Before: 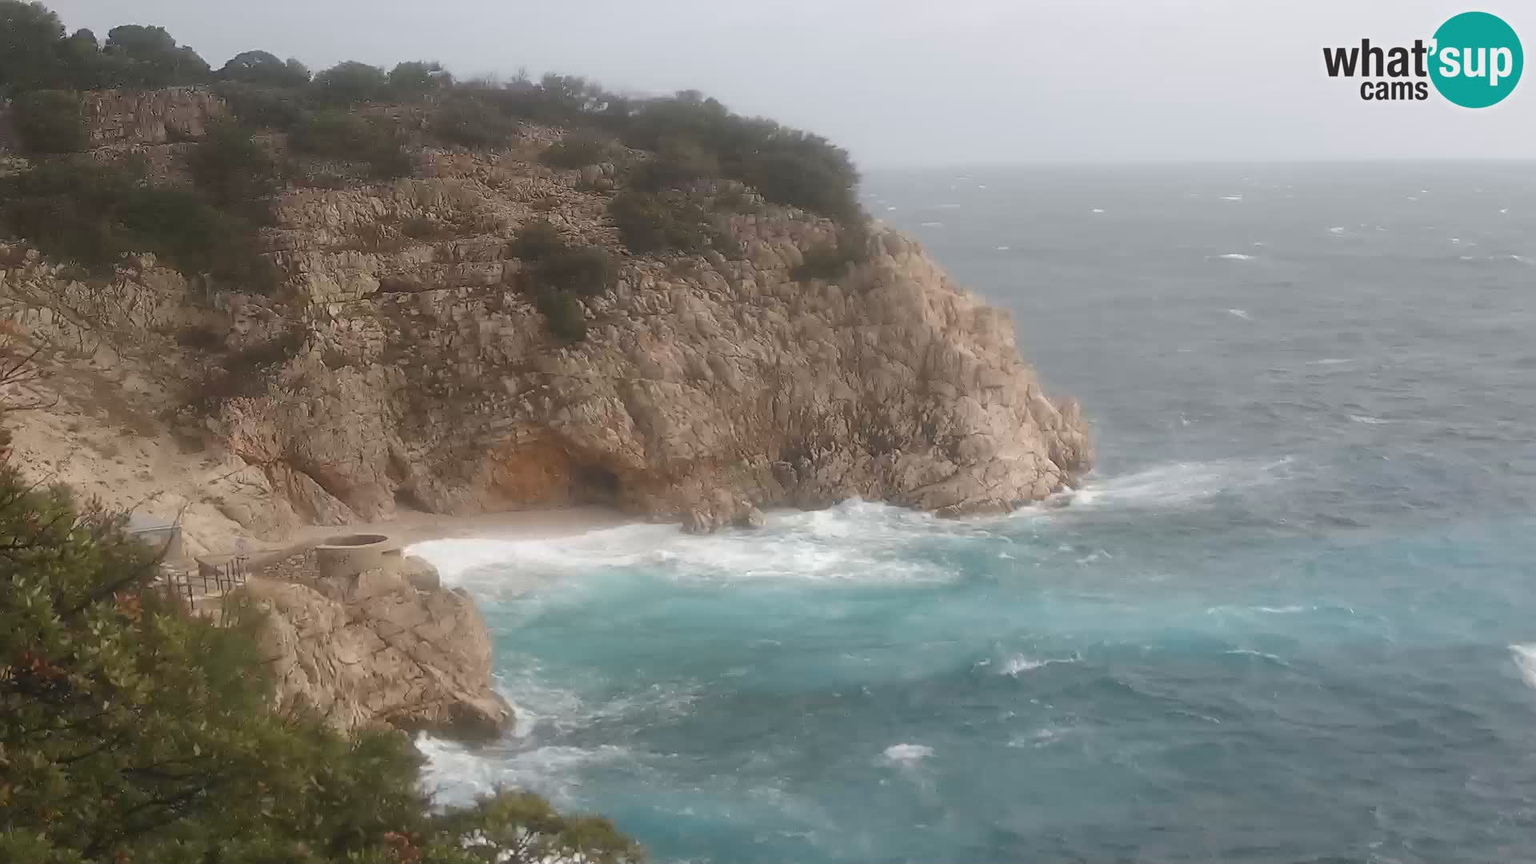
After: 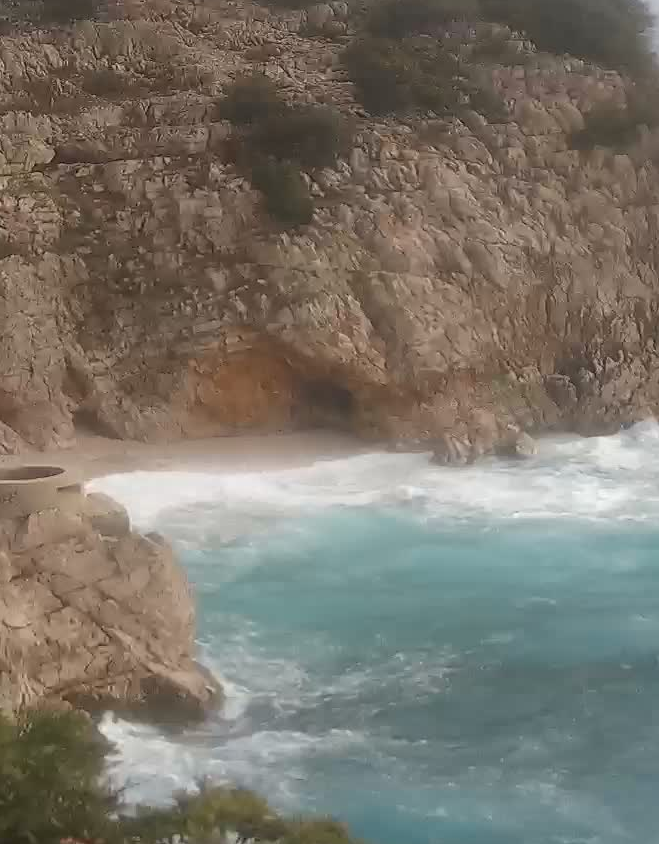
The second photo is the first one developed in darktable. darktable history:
crop and rotate: left 21.885%, top 18.792%, right 43.75%, bottom 3.005%
